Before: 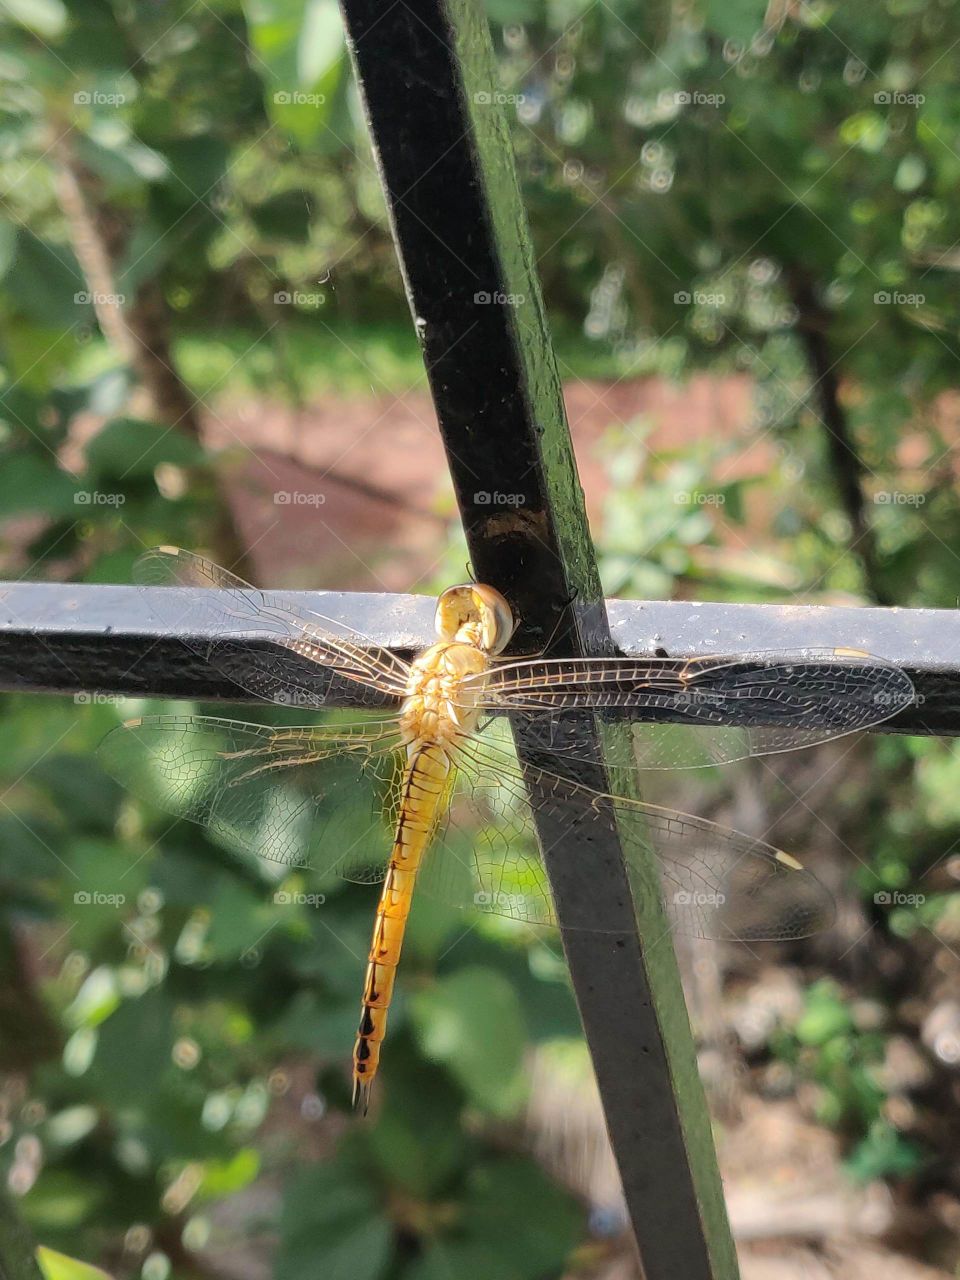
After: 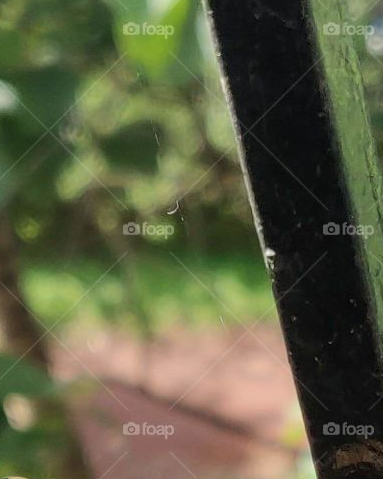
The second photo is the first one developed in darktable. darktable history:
crop: left 15.789%, top 5.449%, right 44.289%, bottom 57.067%
